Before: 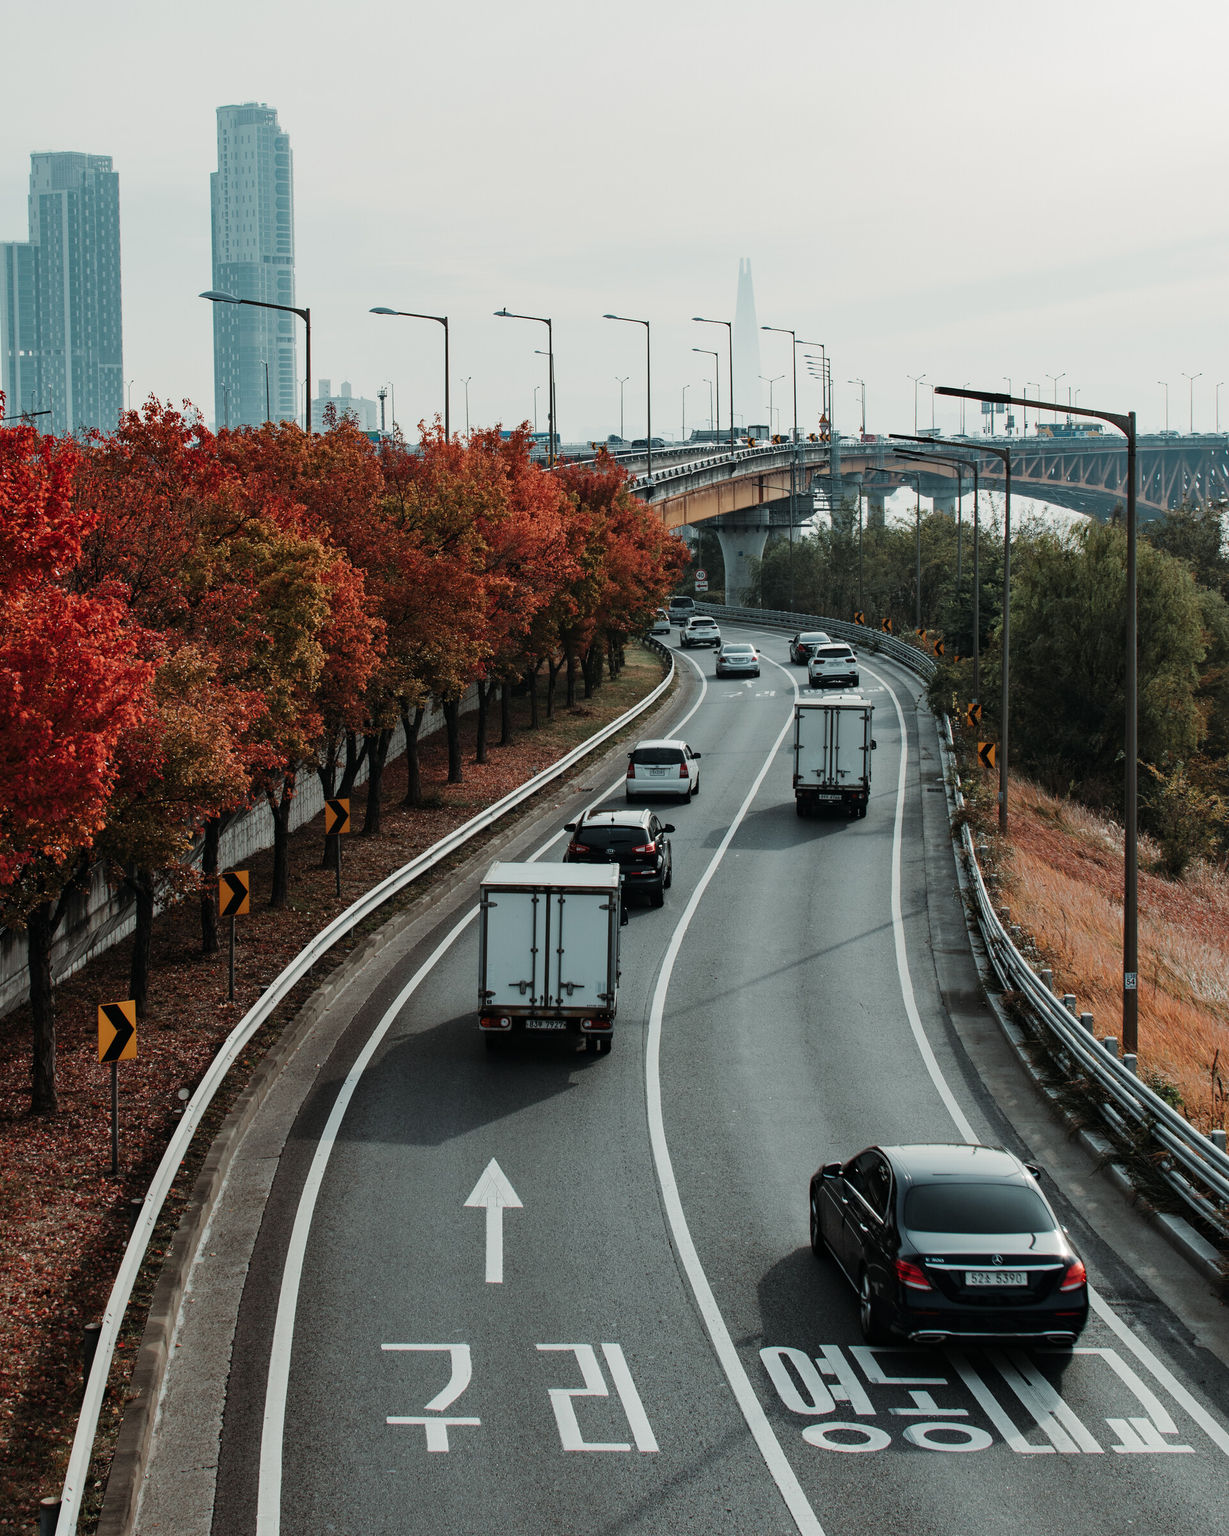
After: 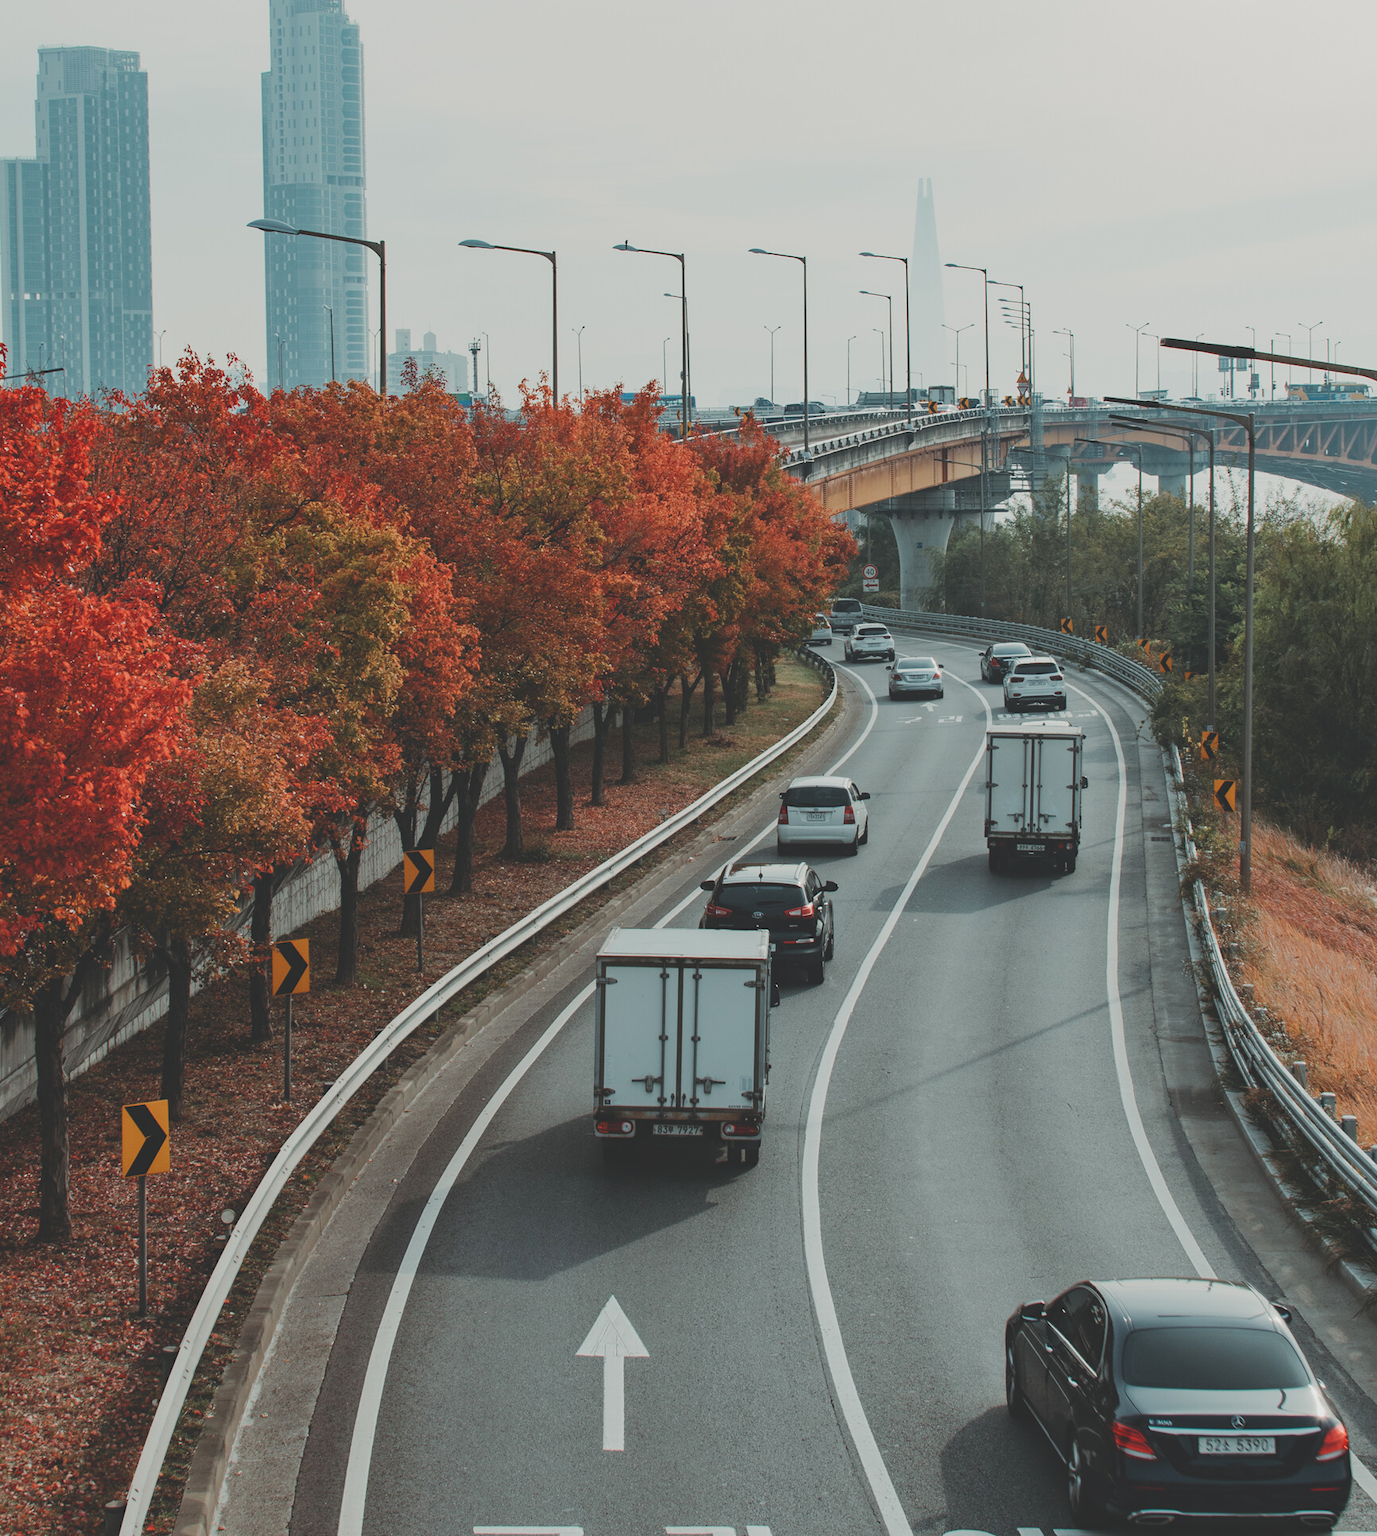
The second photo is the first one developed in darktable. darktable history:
crop: top 7.49%, right 9.717%, bottom 11.943%
tone curve: curves: ch0 [(0, 0.172) (1, 0.91)], color space Lab, independent channels, preserve colors none
